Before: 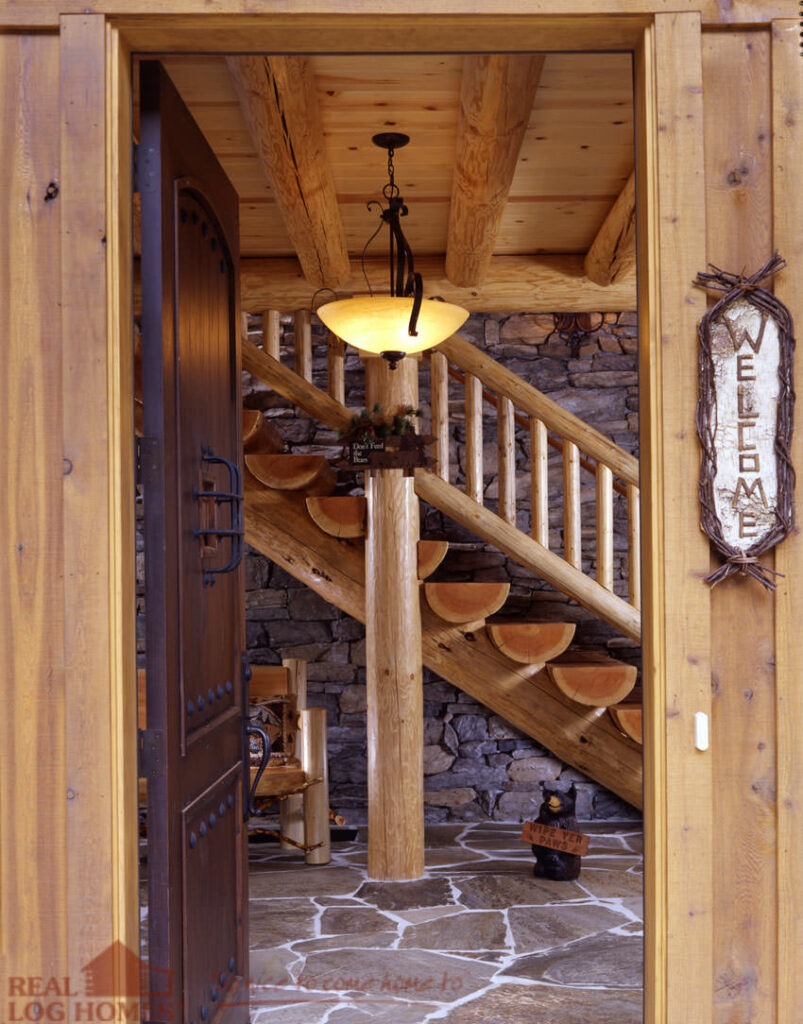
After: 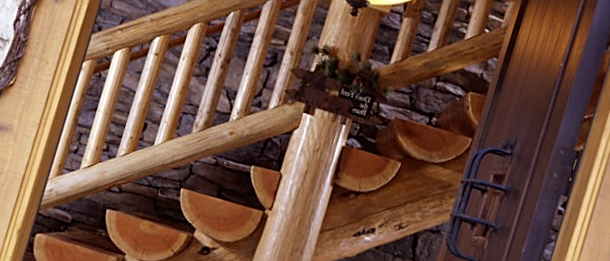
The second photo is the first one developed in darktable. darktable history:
sharpen: on, module defaults
crop and rotate: angle 16.12°, top 30.835%, bottom 35.653%
